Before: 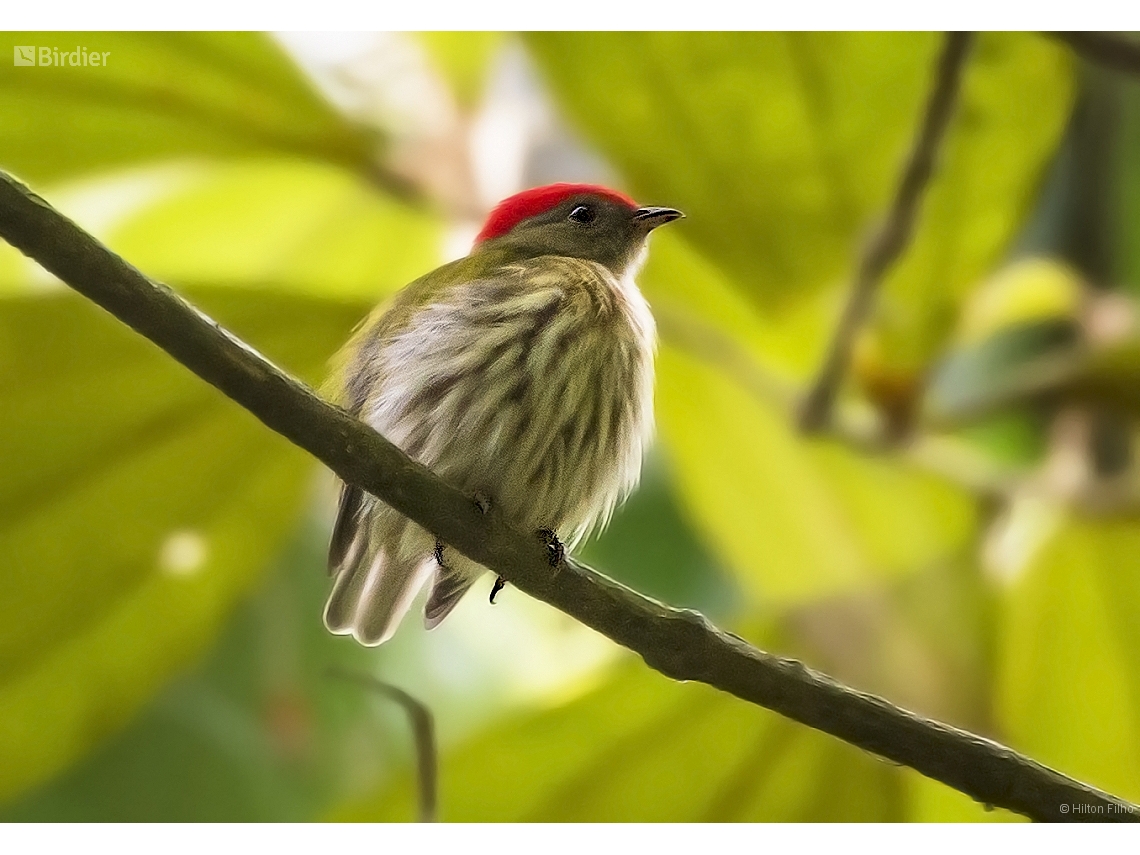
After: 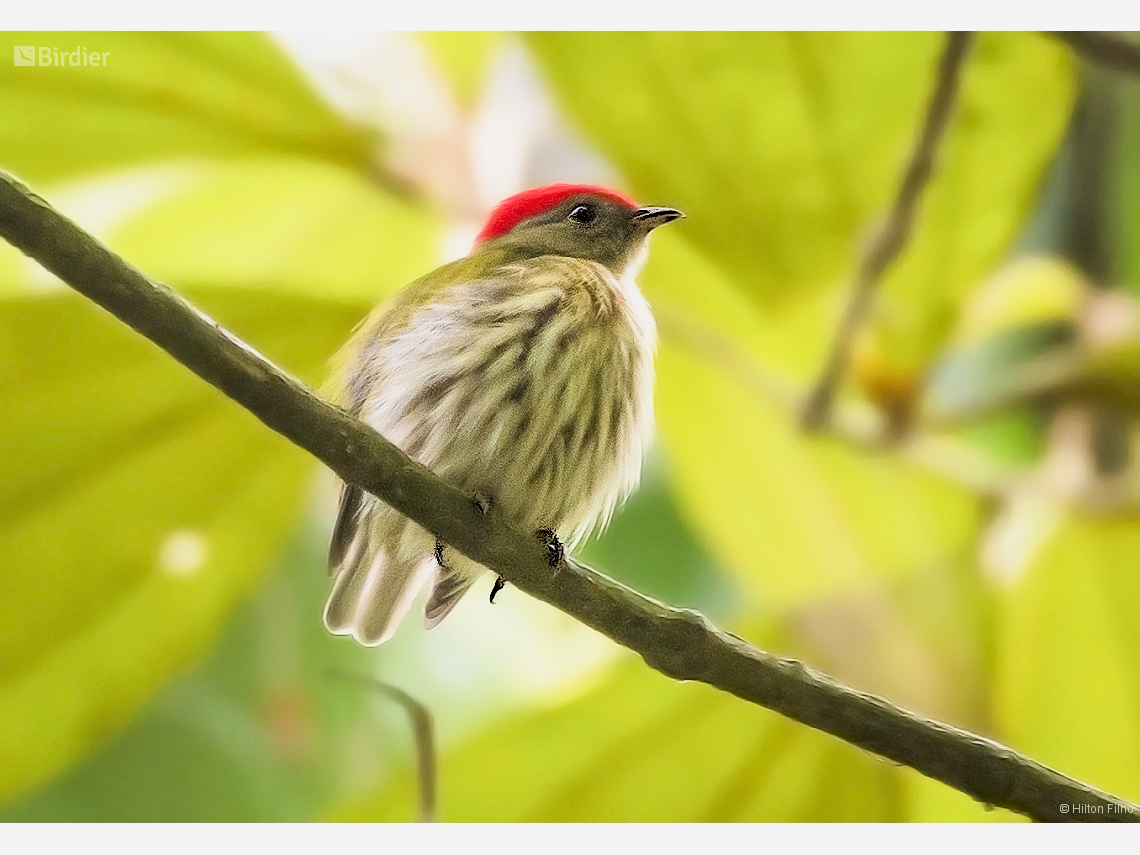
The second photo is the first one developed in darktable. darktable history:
filmic rgb: black relative exposure -7.65 EV, white relative exposure 4.56 EV, hardness 3.61
exposure: black level correction 0, exposure 1.1 EV, compensate highlight preservation false
